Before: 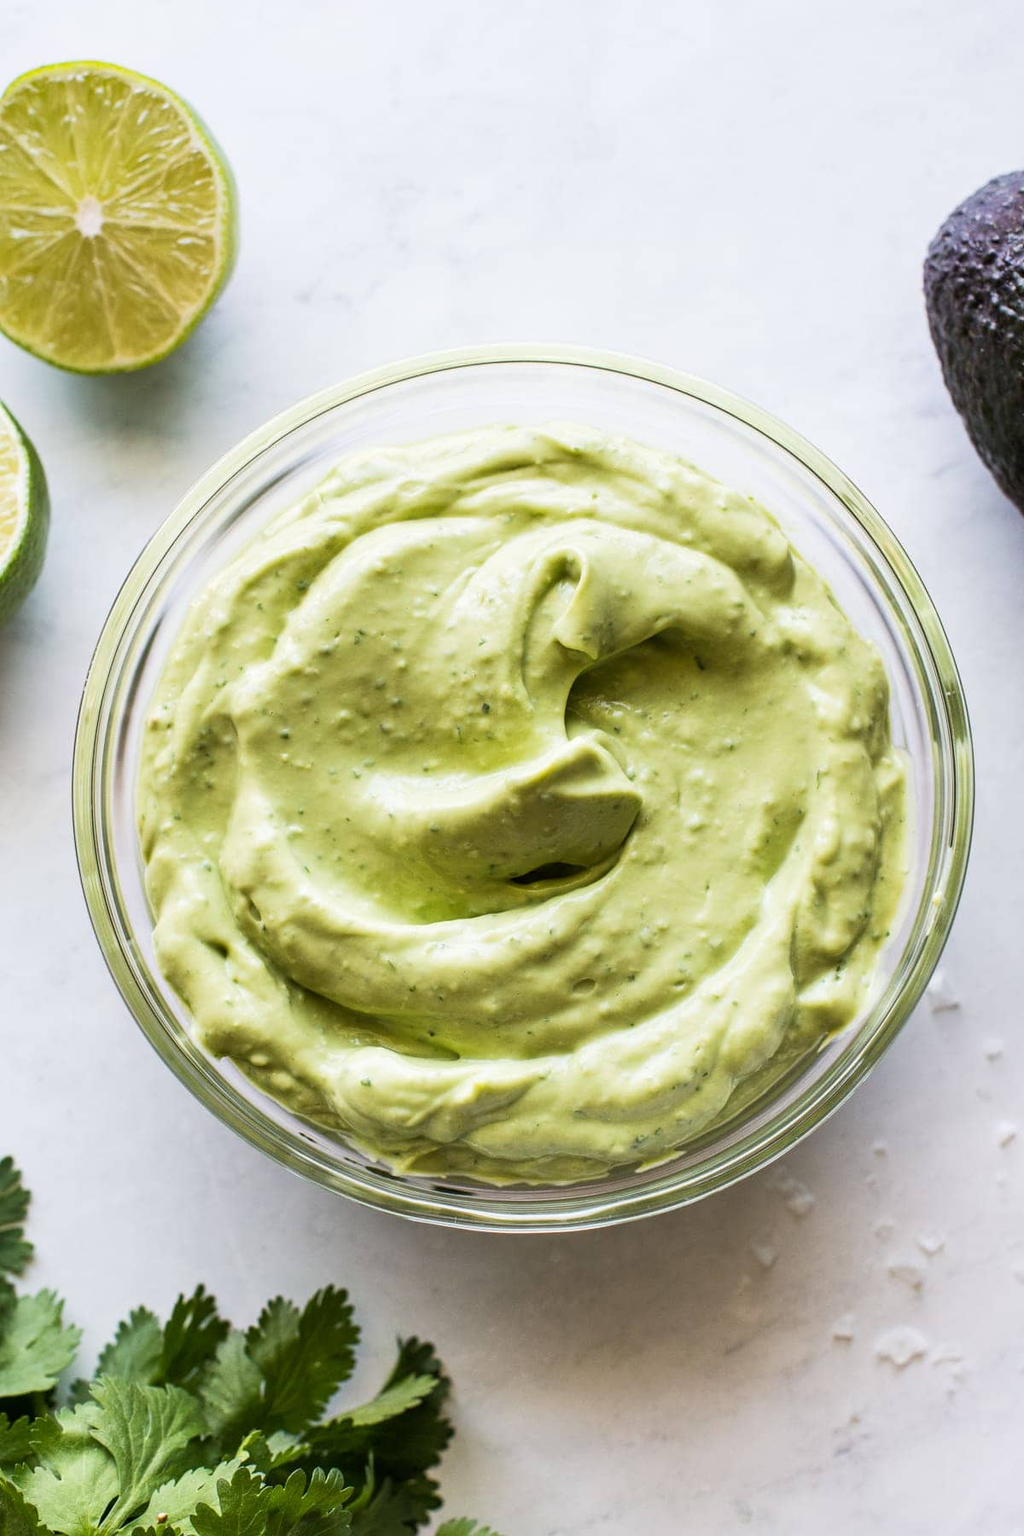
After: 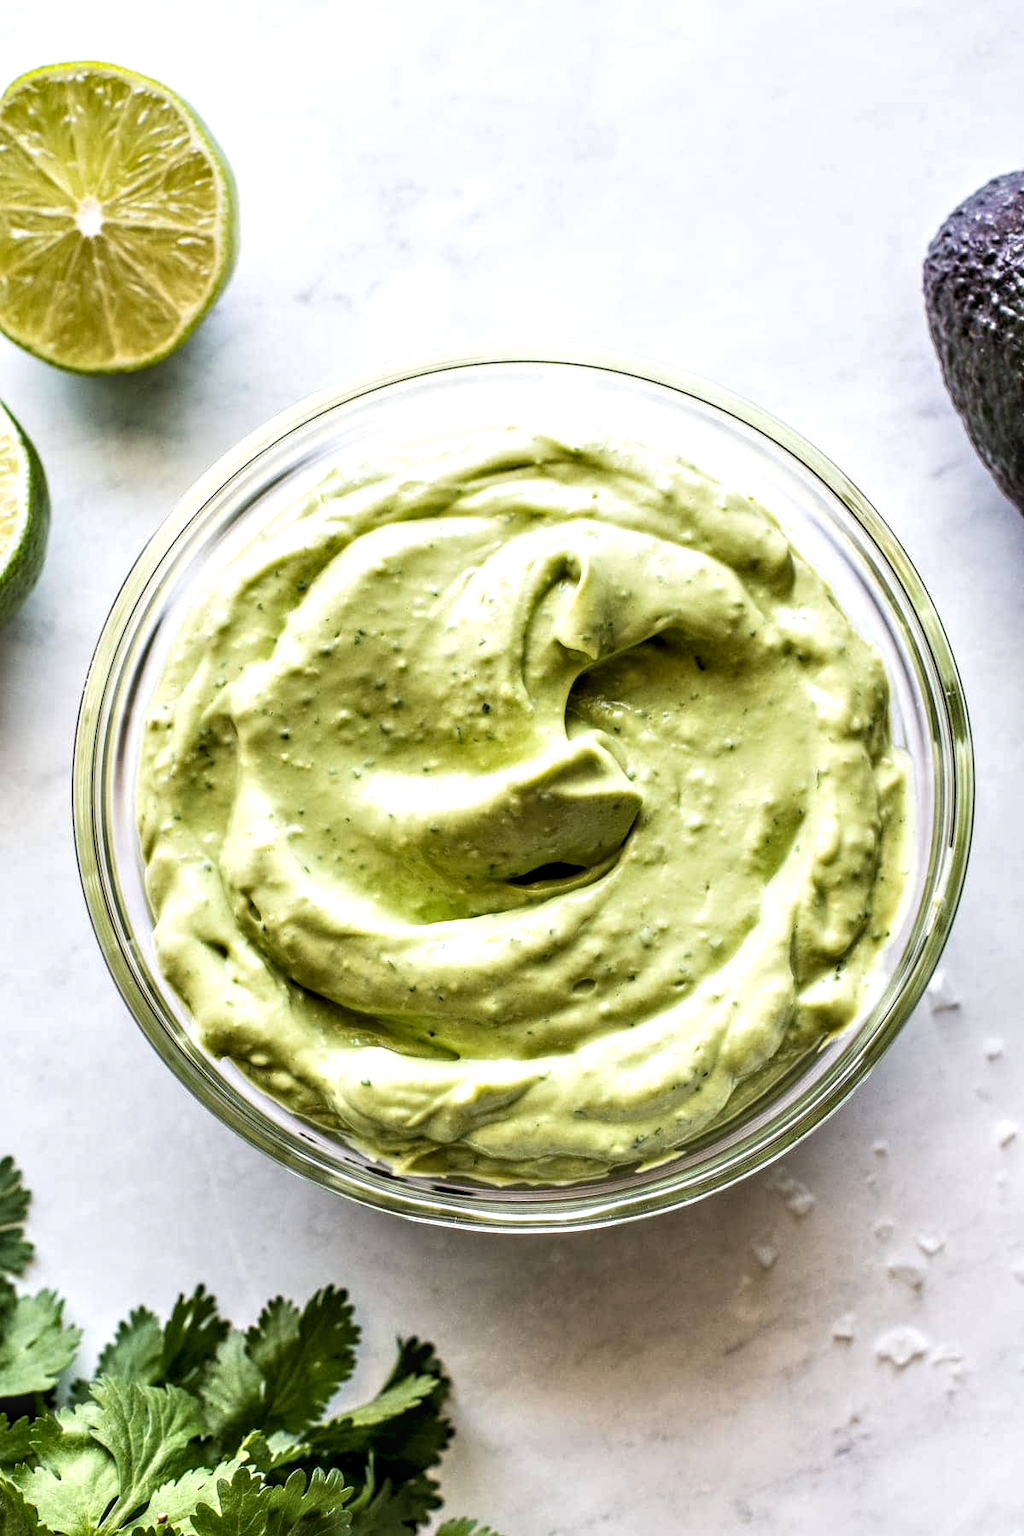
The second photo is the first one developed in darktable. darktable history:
local contrast: on, module defaults
levels: levels [0, 0.476, 0.951]
contrast equalizer: y [[0.545, 0.572, 0.59, 0.59, 0.571, 0.545], [0.5 ×6], [0.5 ×6], [0 ×6], [0 ×6]]
